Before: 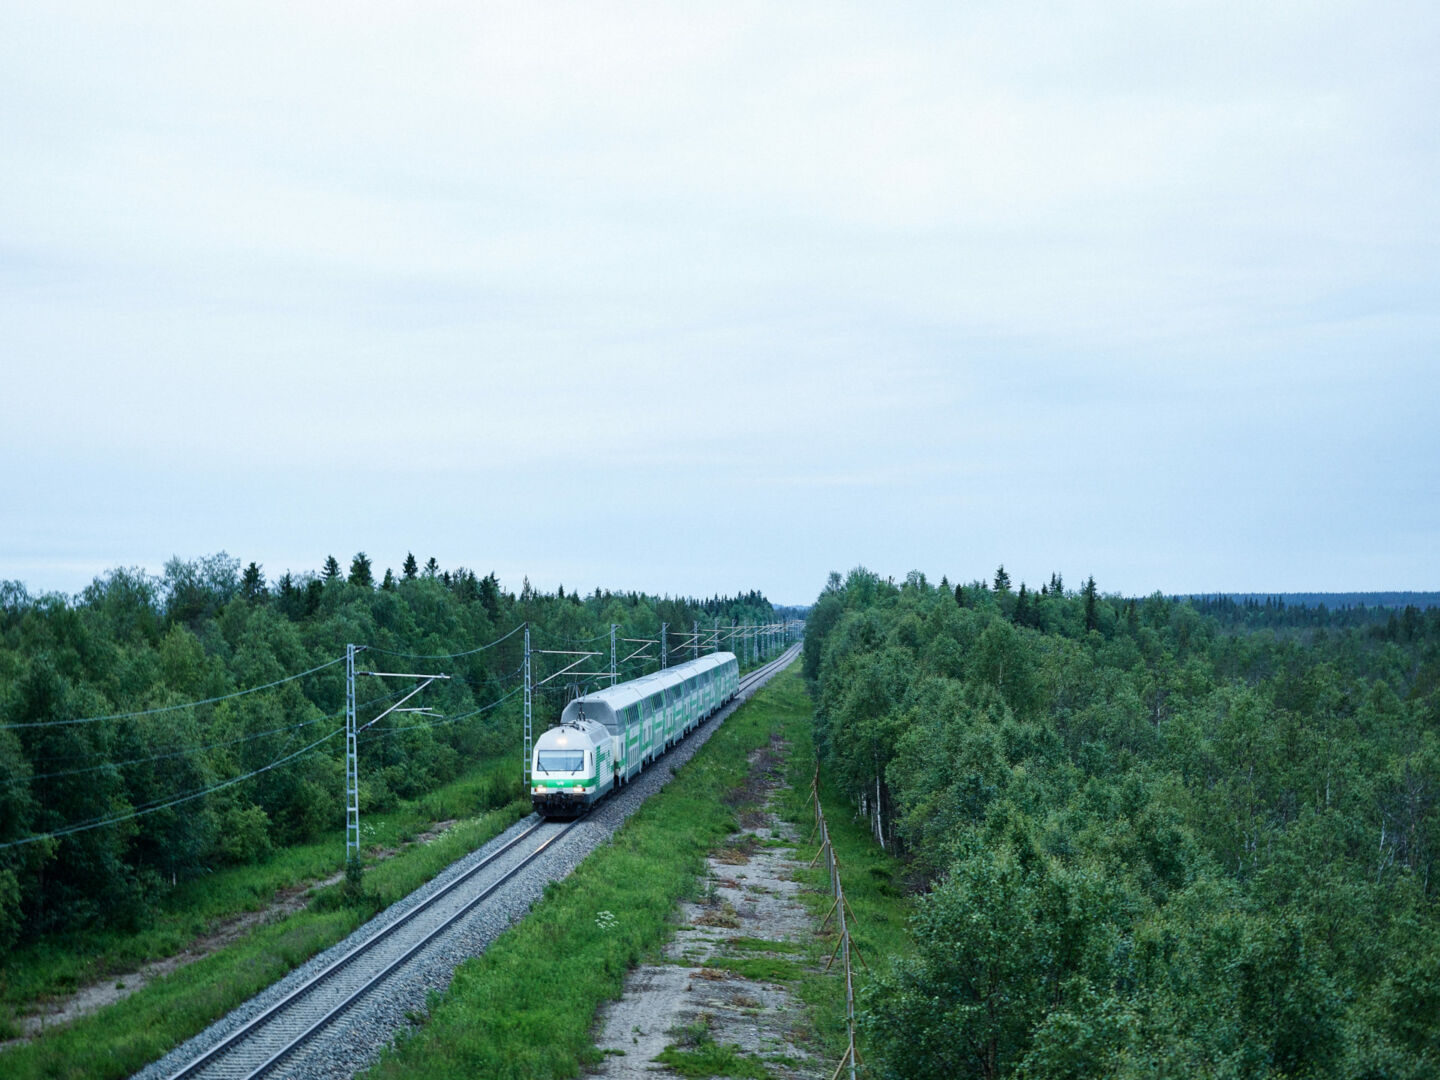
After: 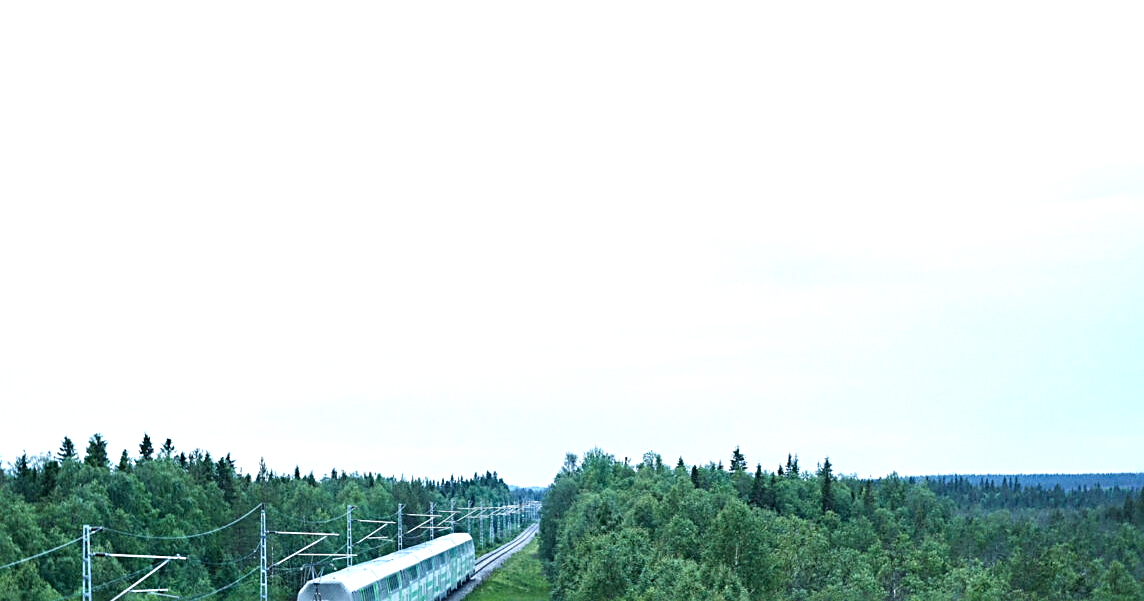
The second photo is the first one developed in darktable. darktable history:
crop: left 18.38%, top 11.092%, right 2.134%, bottom 33.217%
exposure: black level correction 0, exposure 0.7 EV, compensate exposure bias true, compensate highlight preservation false
sharpen: radius 3.119
